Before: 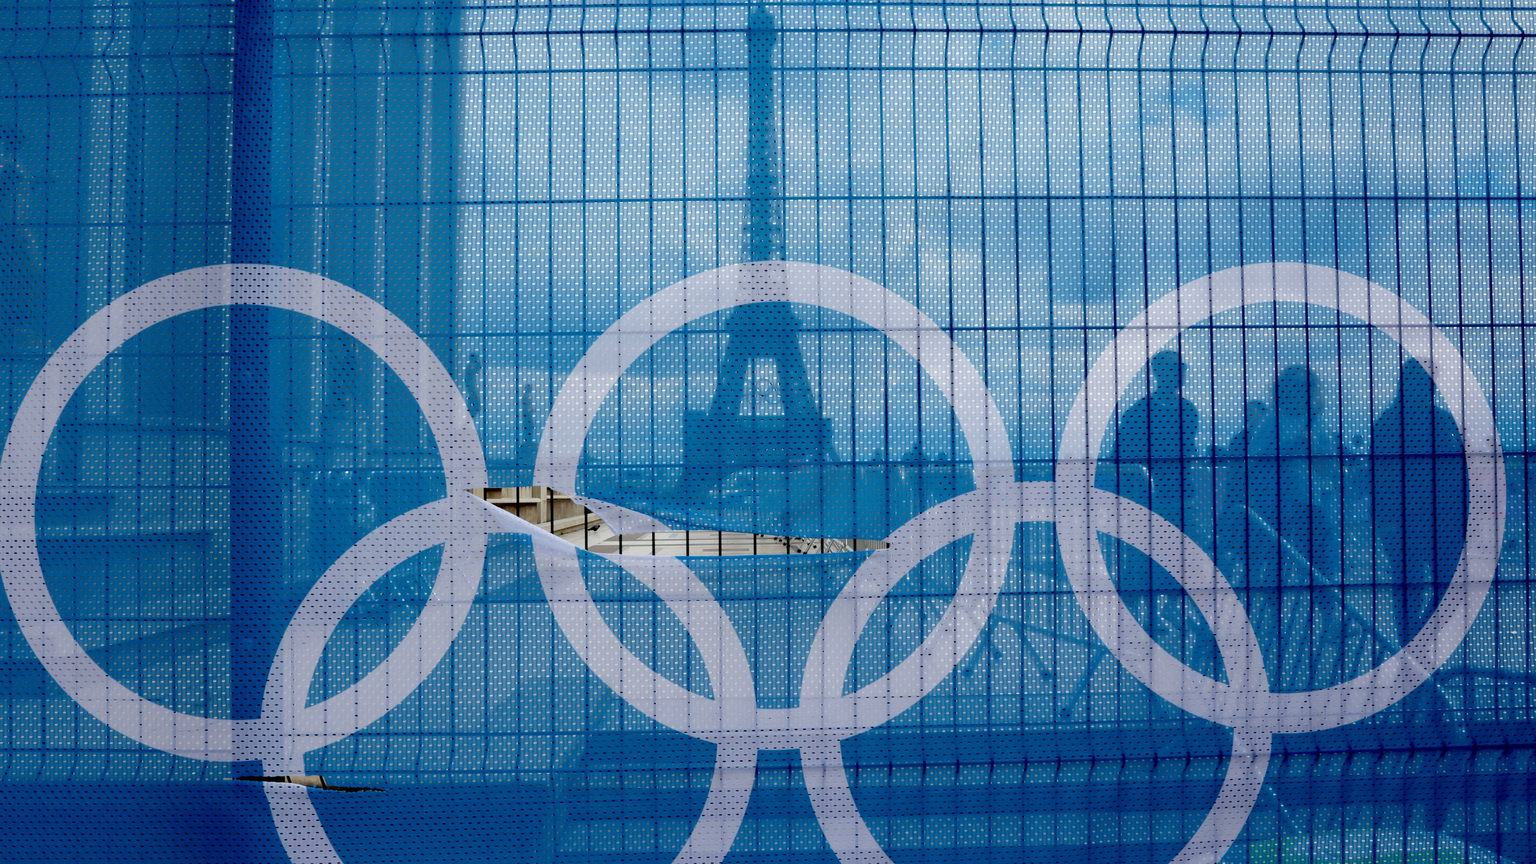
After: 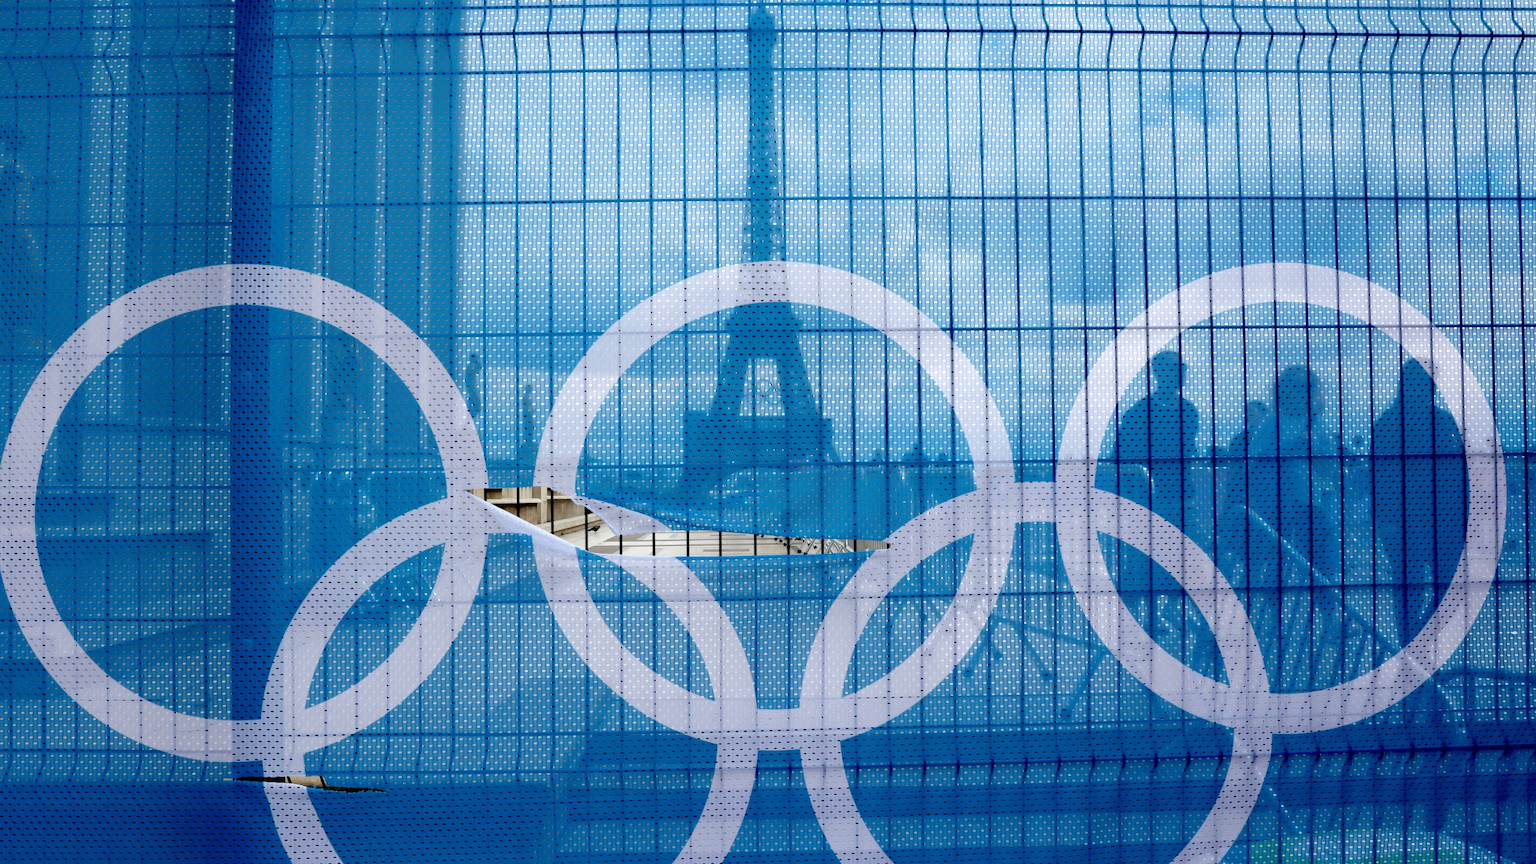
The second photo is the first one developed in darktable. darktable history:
tone equalizer: -8 EV -0.45 EV, -7 EV -0.413 EV, -6 EV -0.305 EV, -5 EV -0.215 EV, -3 EV 0.233 EV, -2 EV 0.348 EV, -1 EV 0.374 EV, +0 EV 0.418 EV
